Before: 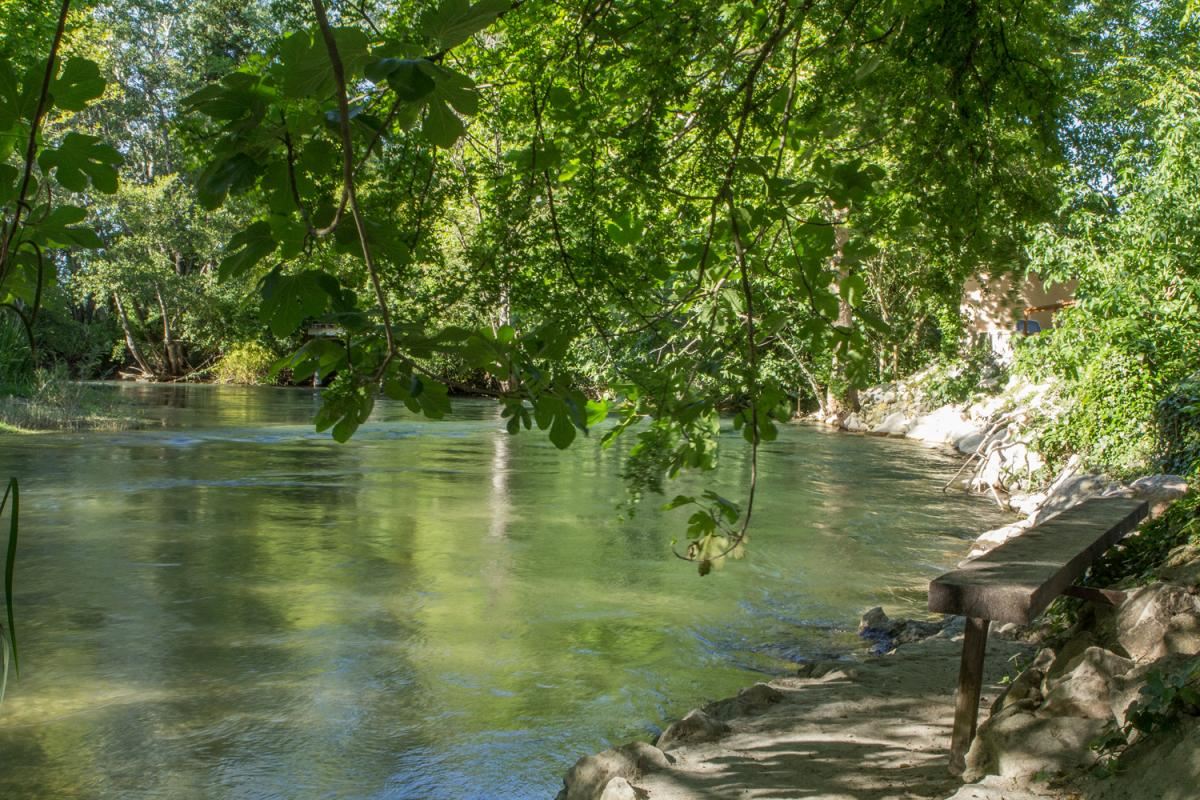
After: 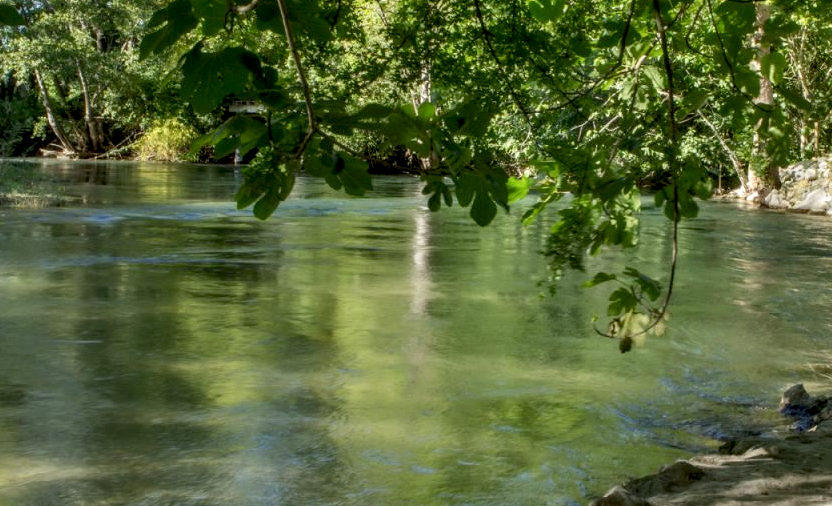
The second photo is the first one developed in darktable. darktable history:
contrast equalizer: y [[0.536, 0.565, 0.581, 0.516, 0.52, 0.491], [0.5 ×6], [0.5 ×6], [0 ×6], [0 ×6]]
crop: left 6.594%, top 27.984%, right 24.062%, bottom 8.763%
exposure: black level correction 0.009, exposure -0.159 EV, compensate exposure bias true, compensate highlight preservation false
